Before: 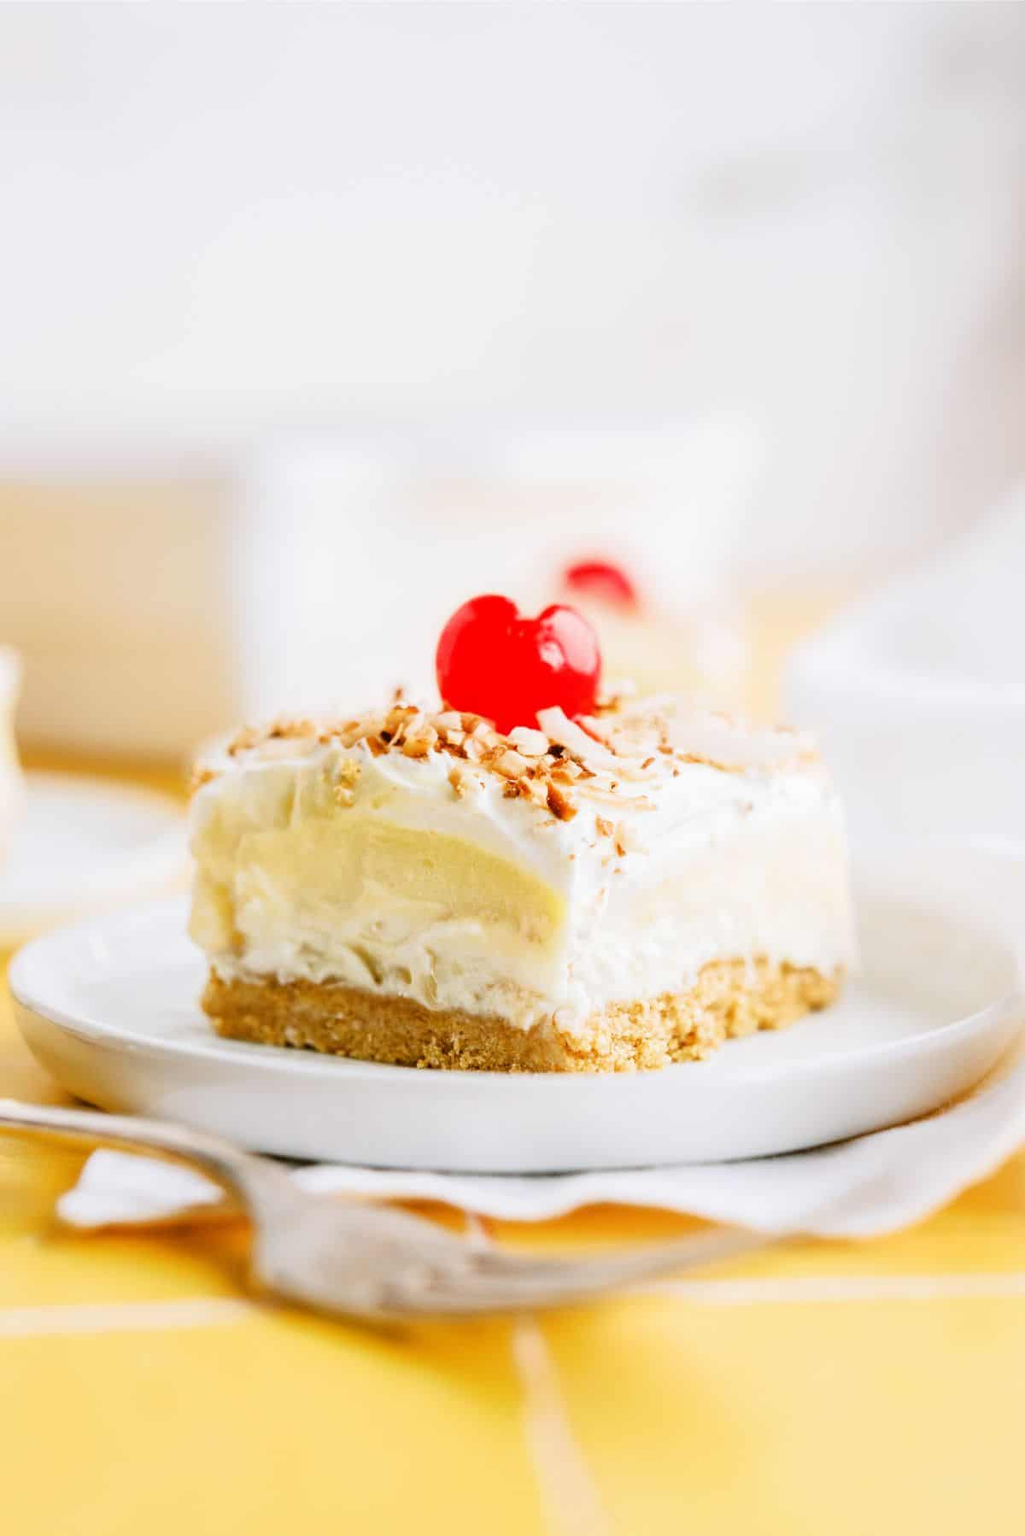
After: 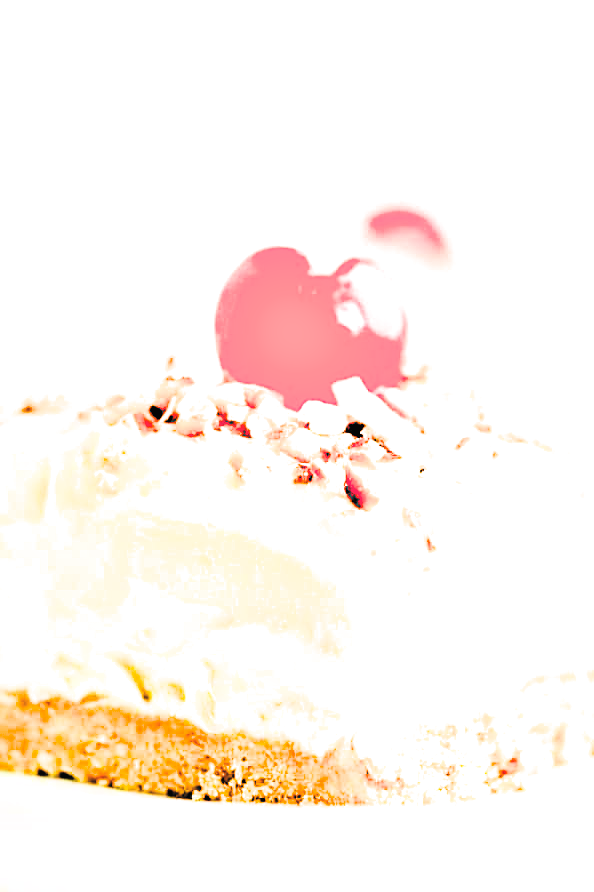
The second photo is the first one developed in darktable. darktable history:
contrast brightness saturation: contrast 0.103, brightness 0.3, saturation 0.148
crop: left 24.739%, top 25.054%, right 25.17%, bottom 25.292%
tone curve: curves: ch0 [(0, 0) (0.003, 0.003) (0.011, 0.011) (0.025, 0.024) (0.044, 0.043) (0.069, 0.068) (0.1, 0.097) (0.136, 0.133) (0.177, 0.173) (0.224, 0.219) (0.277, 0.27) (0.335, 0.327) (0.399, 0.39) (0.468, 0.457) (0.543, 0.545) (0.623, 0.625) (0.709, 0.71) (0.801, 0.801) (0.898, 0.898) (1, 1)], preserve colors none
sharpen: on, module defaults
filmic rgb: black relative exposure -5 EV, white relative exposure 3.96 EV, threshold 2.98 EV, hardness 2.88, contrast 1.388, enable highlight reconstruction true
contrast equalizer: y [[0.6 ×6], [0.55 ×6], [0 ×6], [0 ×6], [0 ×6]]
exposure: exposure 2.208 EV, compensate highlight preservation false
